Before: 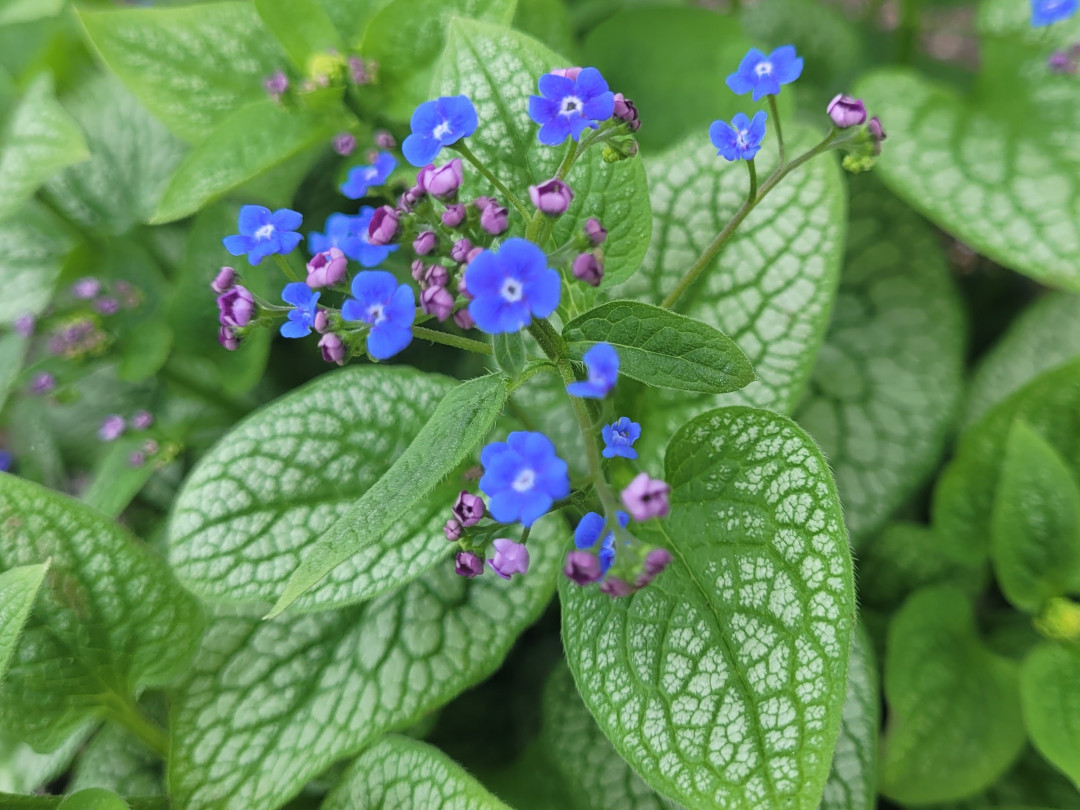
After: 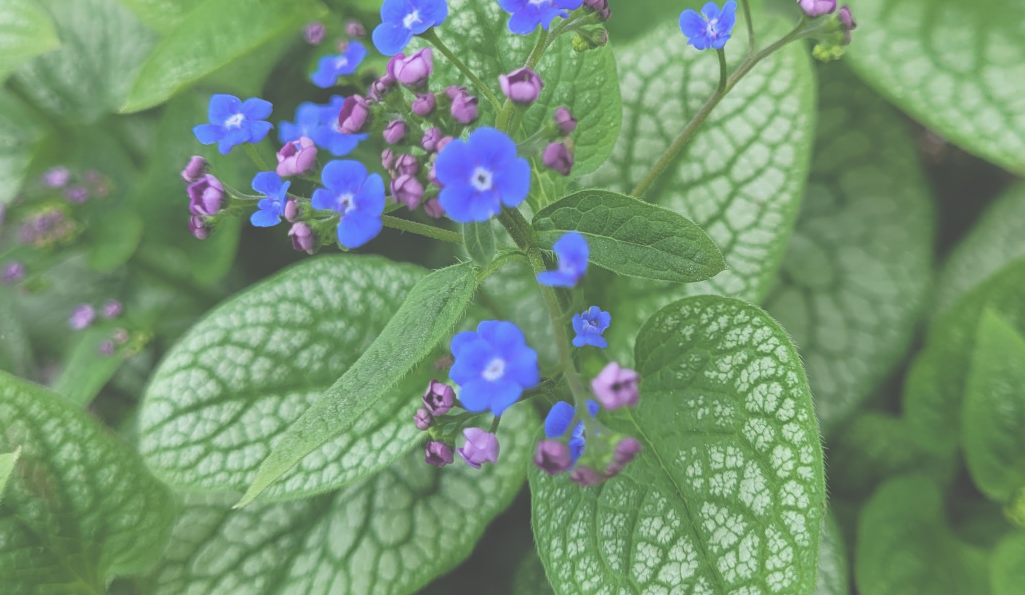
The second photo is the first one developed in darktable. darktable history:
crop and rotate: left 2.871%, top 13.726%, right 2.139%, bottom 12.705%
exposure: black level correction -0.062, exposure -0.049 EV, compensate highlight preservation false
